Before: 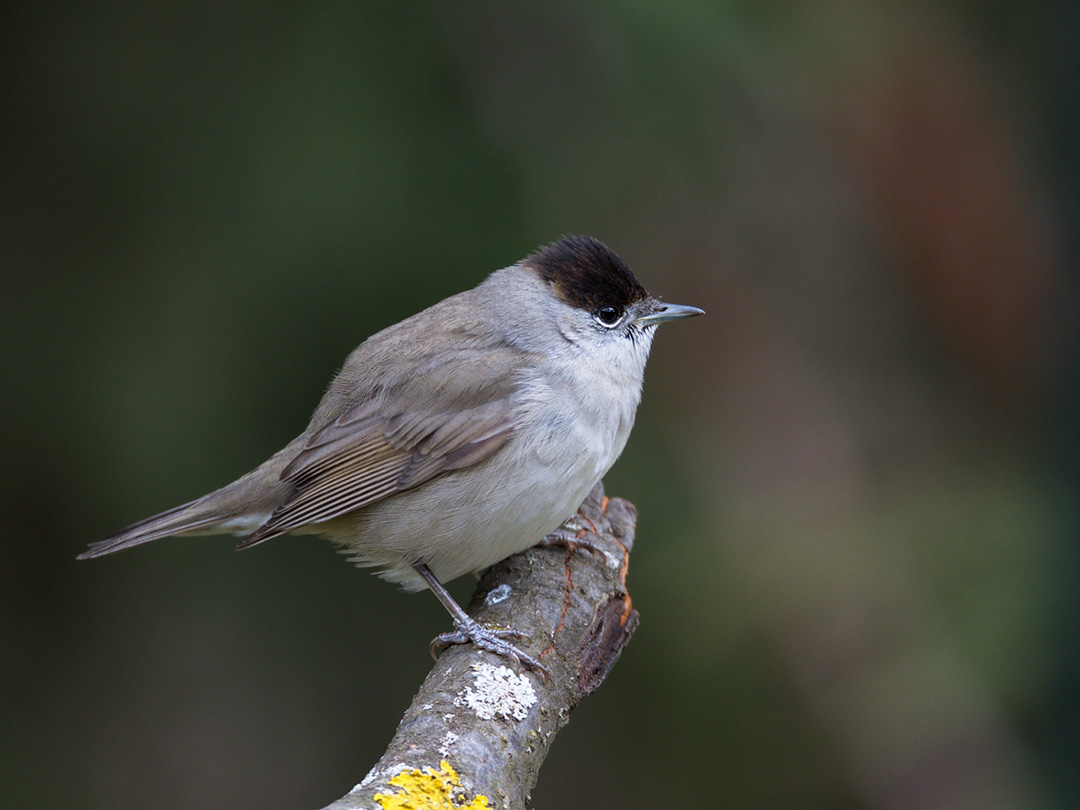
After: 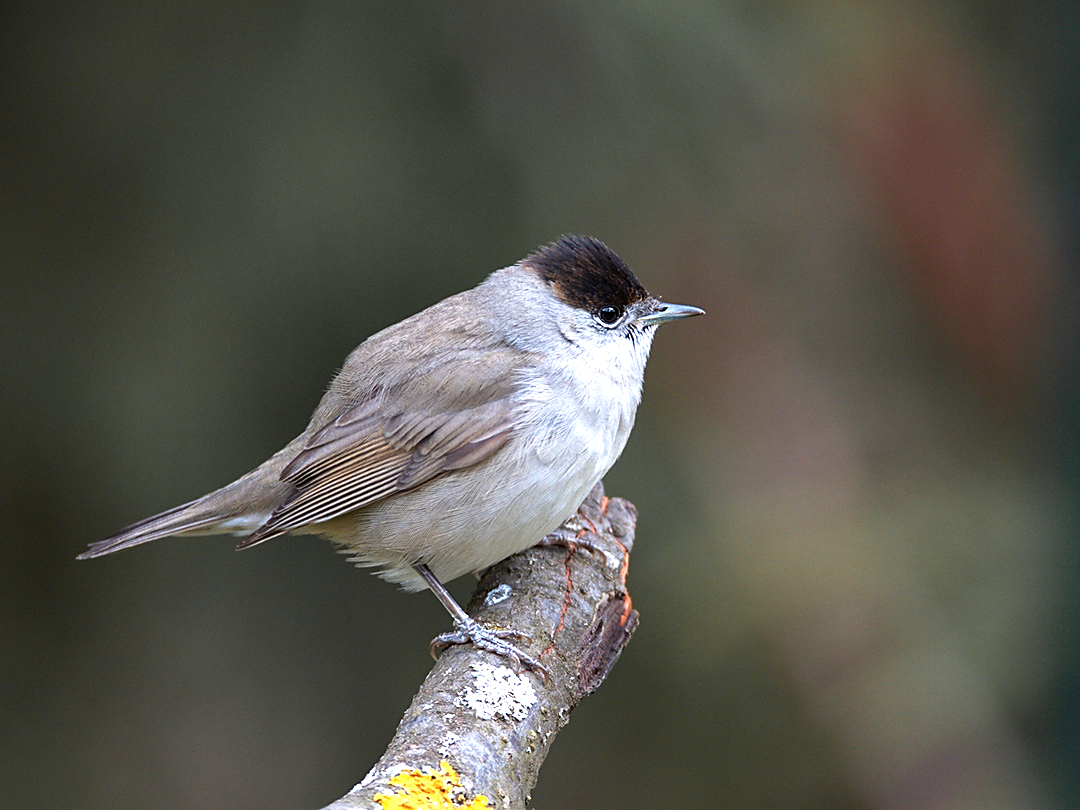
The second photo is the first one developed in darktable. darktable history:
exposure: exposure 0.77 EV, compensate highlight preservation false
color zones: curves: ch1 [(0.263, 0.53) (0.376, 0.287) (0.487, 0.512) (0.748, 0.547) (1, 0.513)]; ch2 [(0.262, 0.45) (0.751, 0.477)], mix 31.98%
sharpen: on, module defaults
